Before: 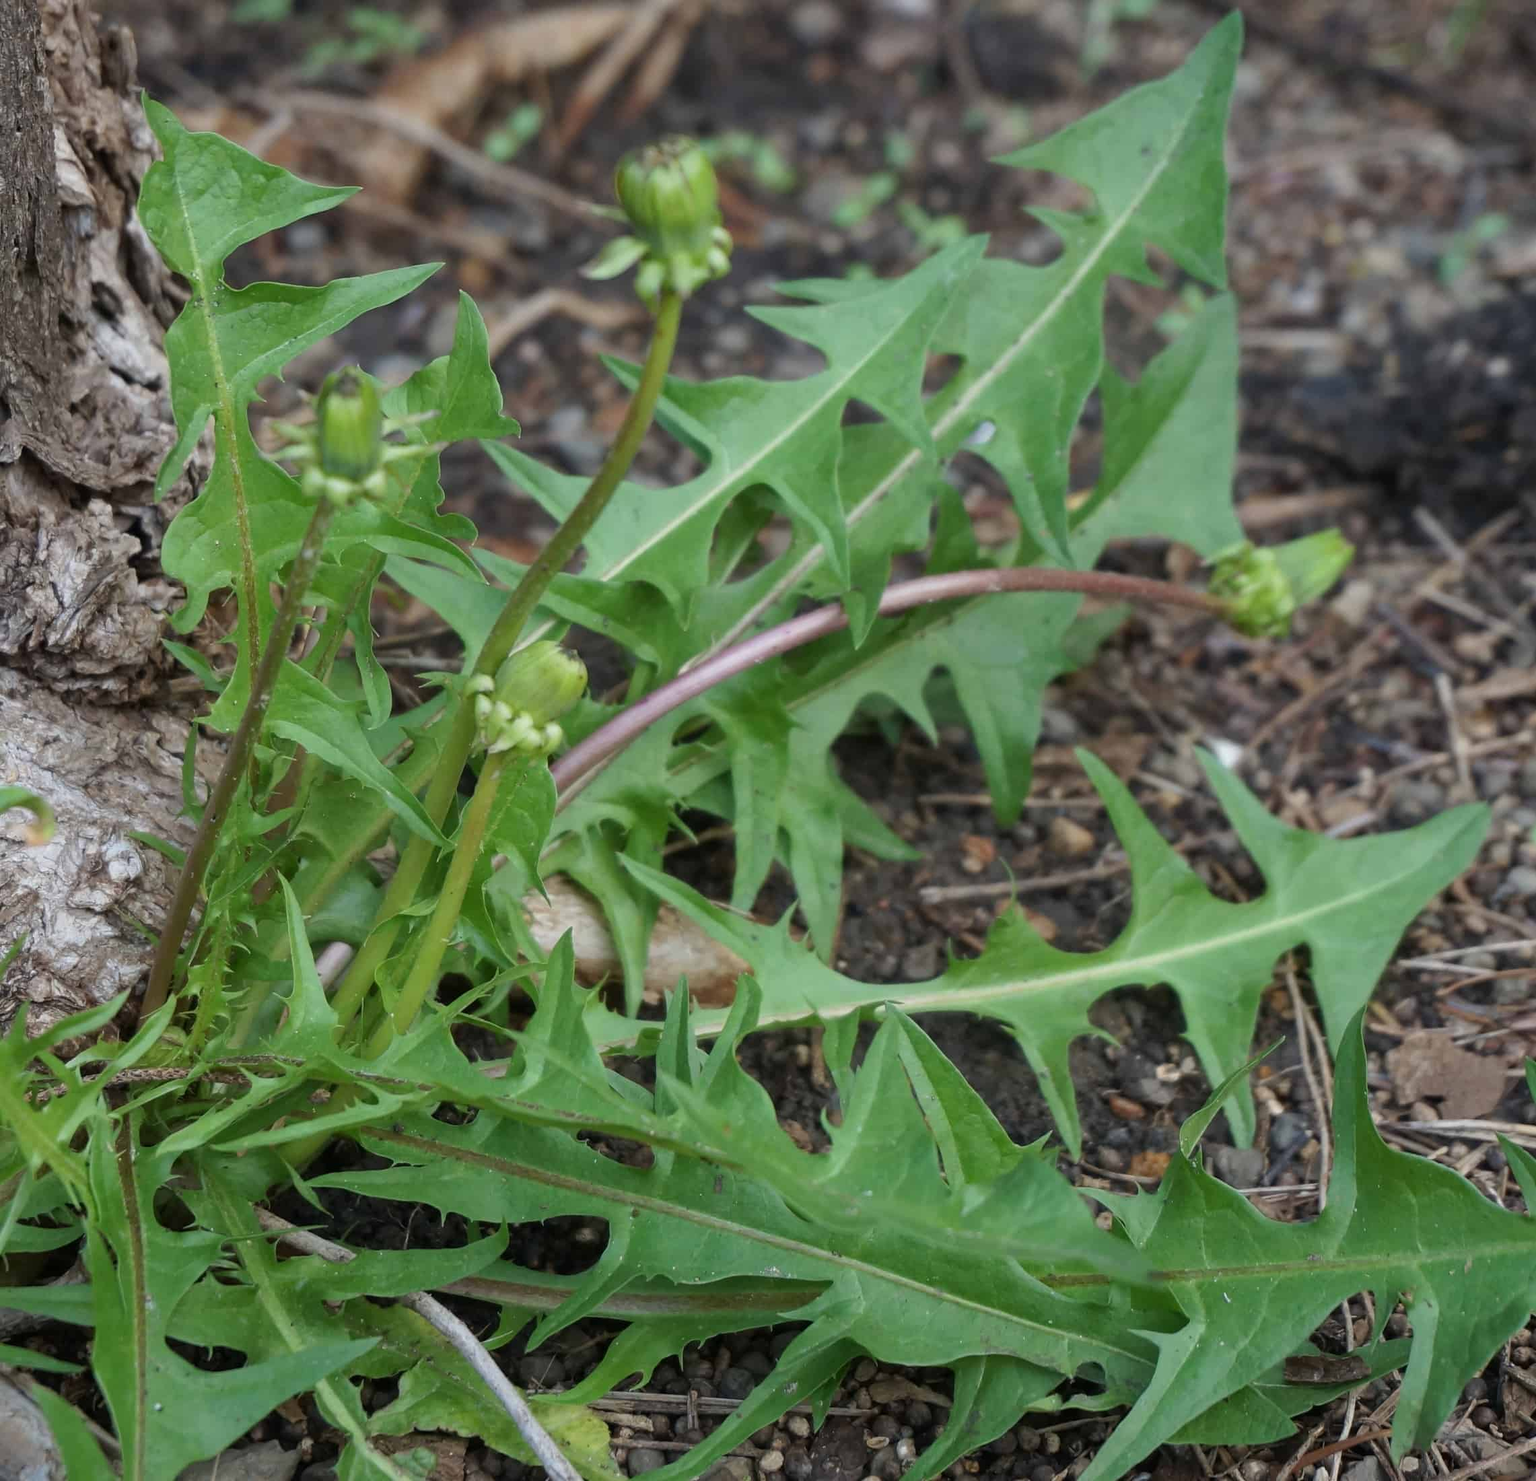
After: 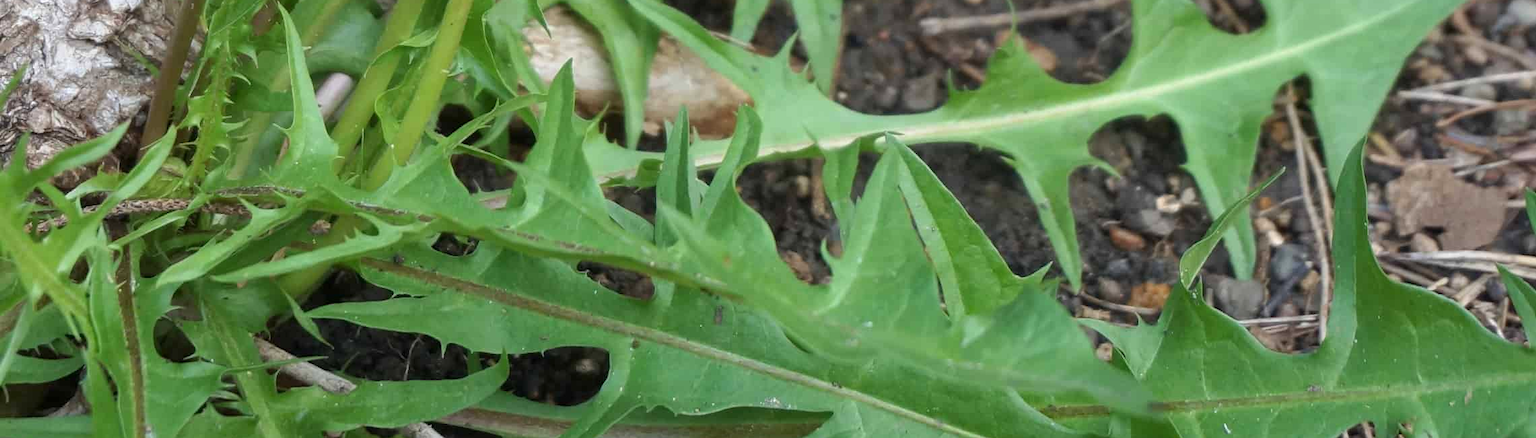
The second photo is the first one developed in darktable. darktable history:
exposure: exposure 0.373 EV, compensate highlight preservation false
crop and rotate: top 58.718%, bottom 11.638%
